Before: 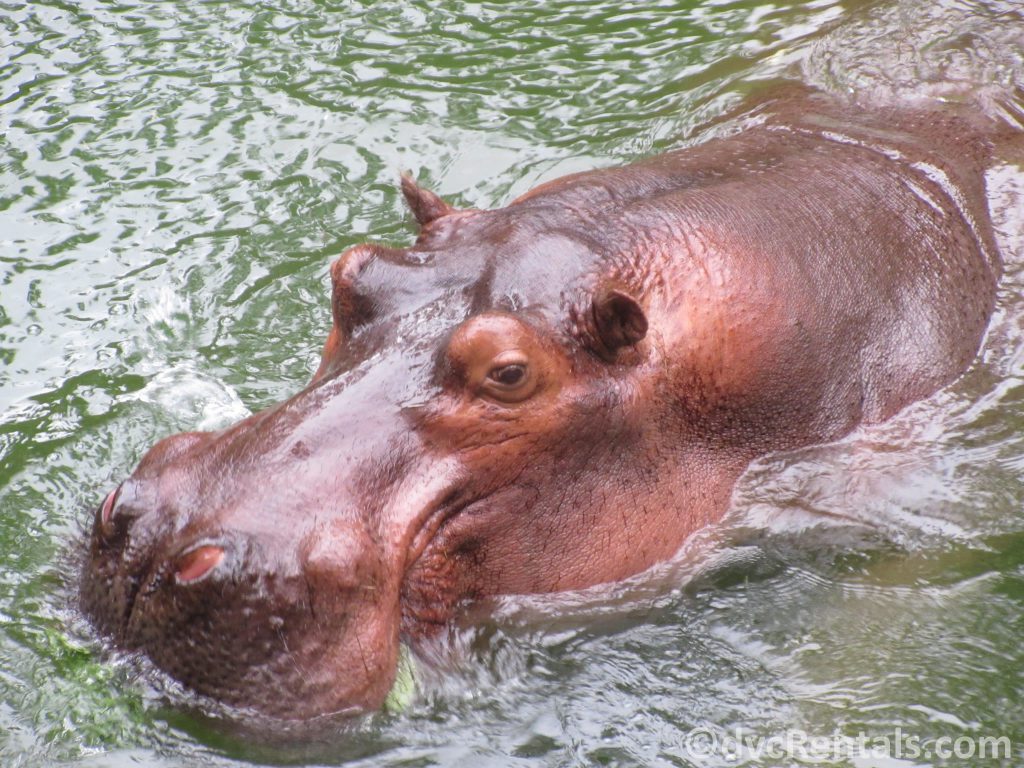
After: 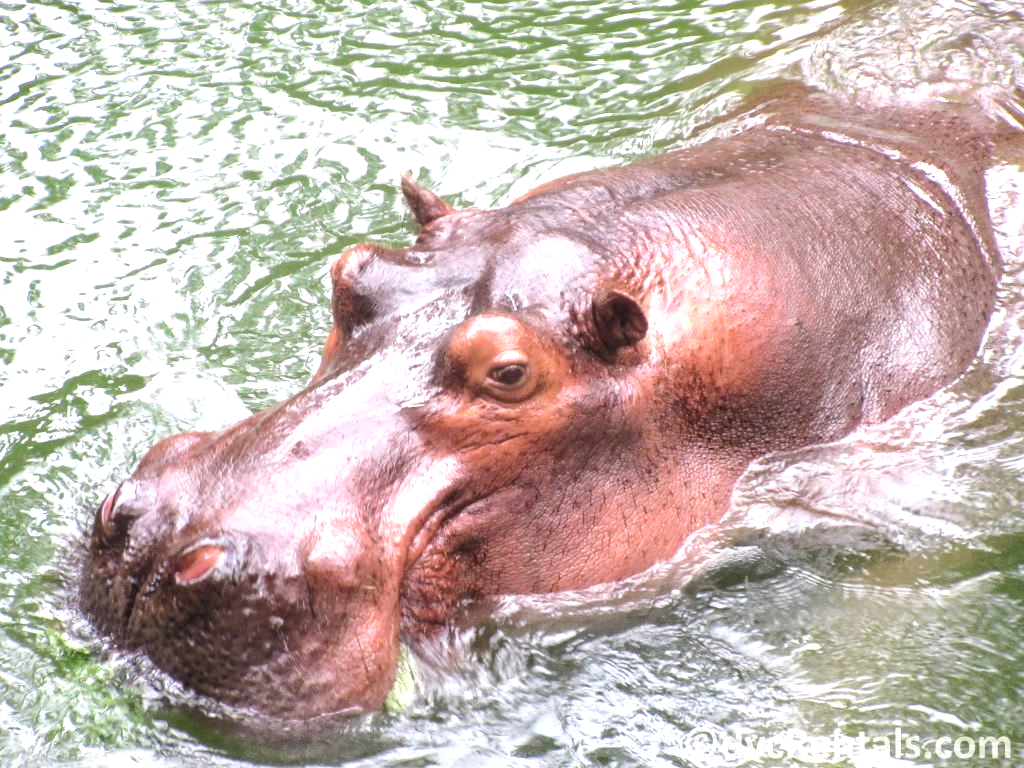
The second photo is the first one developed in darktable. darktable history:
exposure: black level correction 0.001, exposure 0.499 EV, compensate highlight preservation false
tone equalizer: -8 EV -0.399 EV, -7 EV -0.418 EV, -6 EV -0.364 EV, -5 EV -0.183 EV, -3 EV 0.239 EV, -2 EV 0.308 EV, -1 EV 0.402 EV, +0 EV 0.391 EV, edges refinement/feathering 500, mask exposure compensation -1.57 EV, preserve details no
